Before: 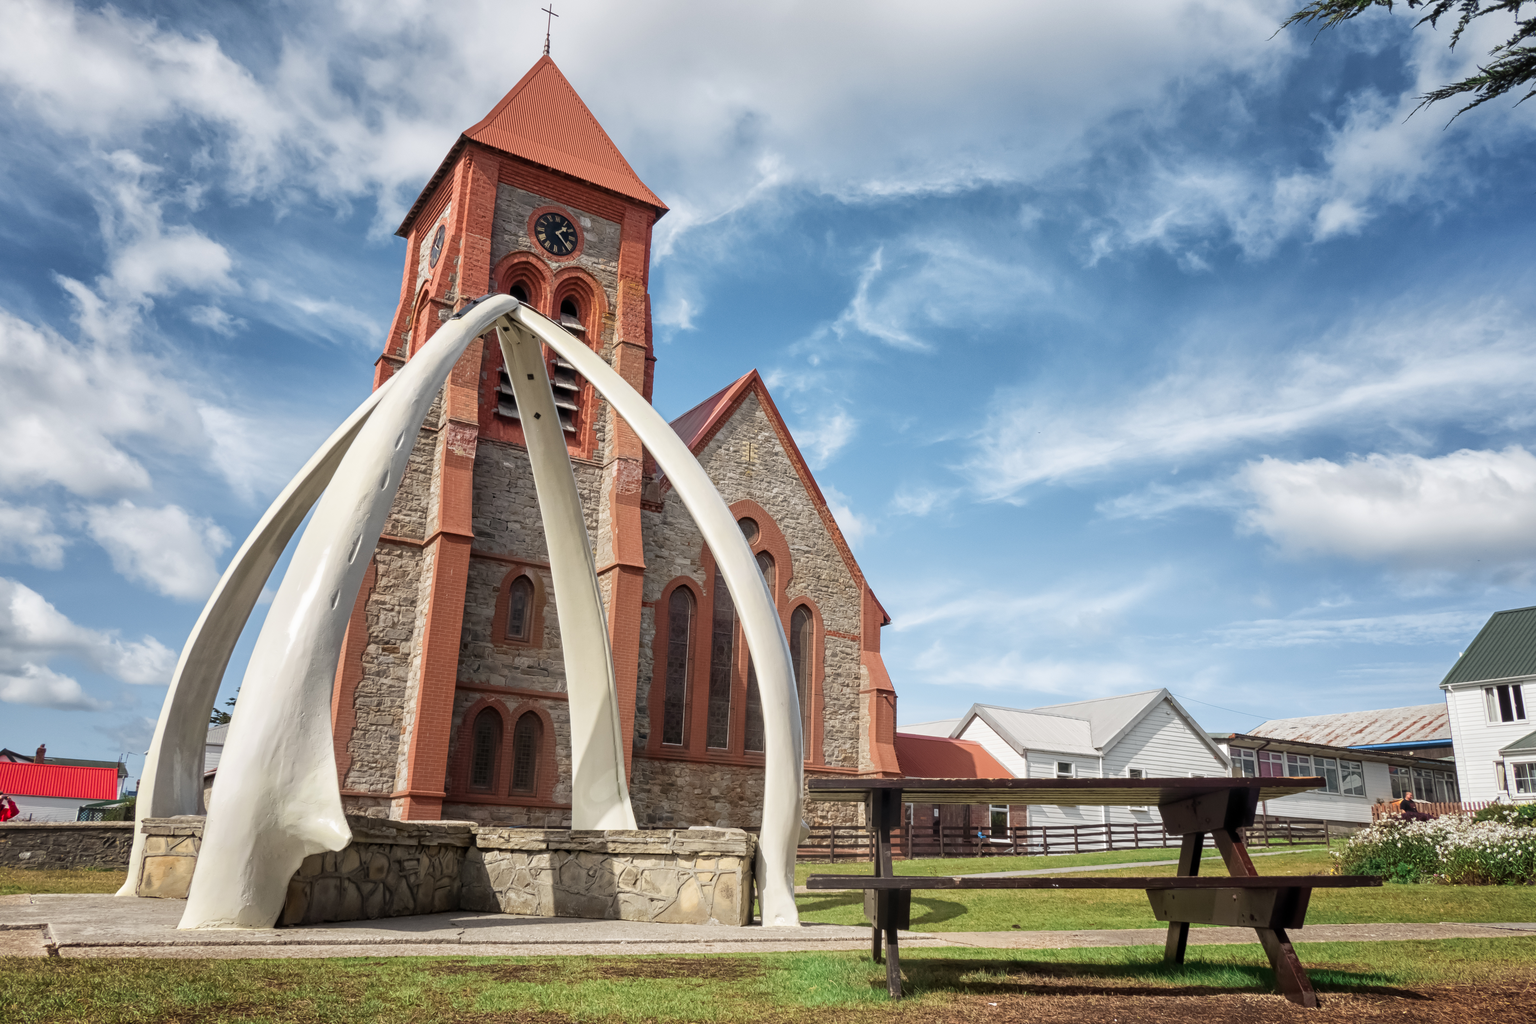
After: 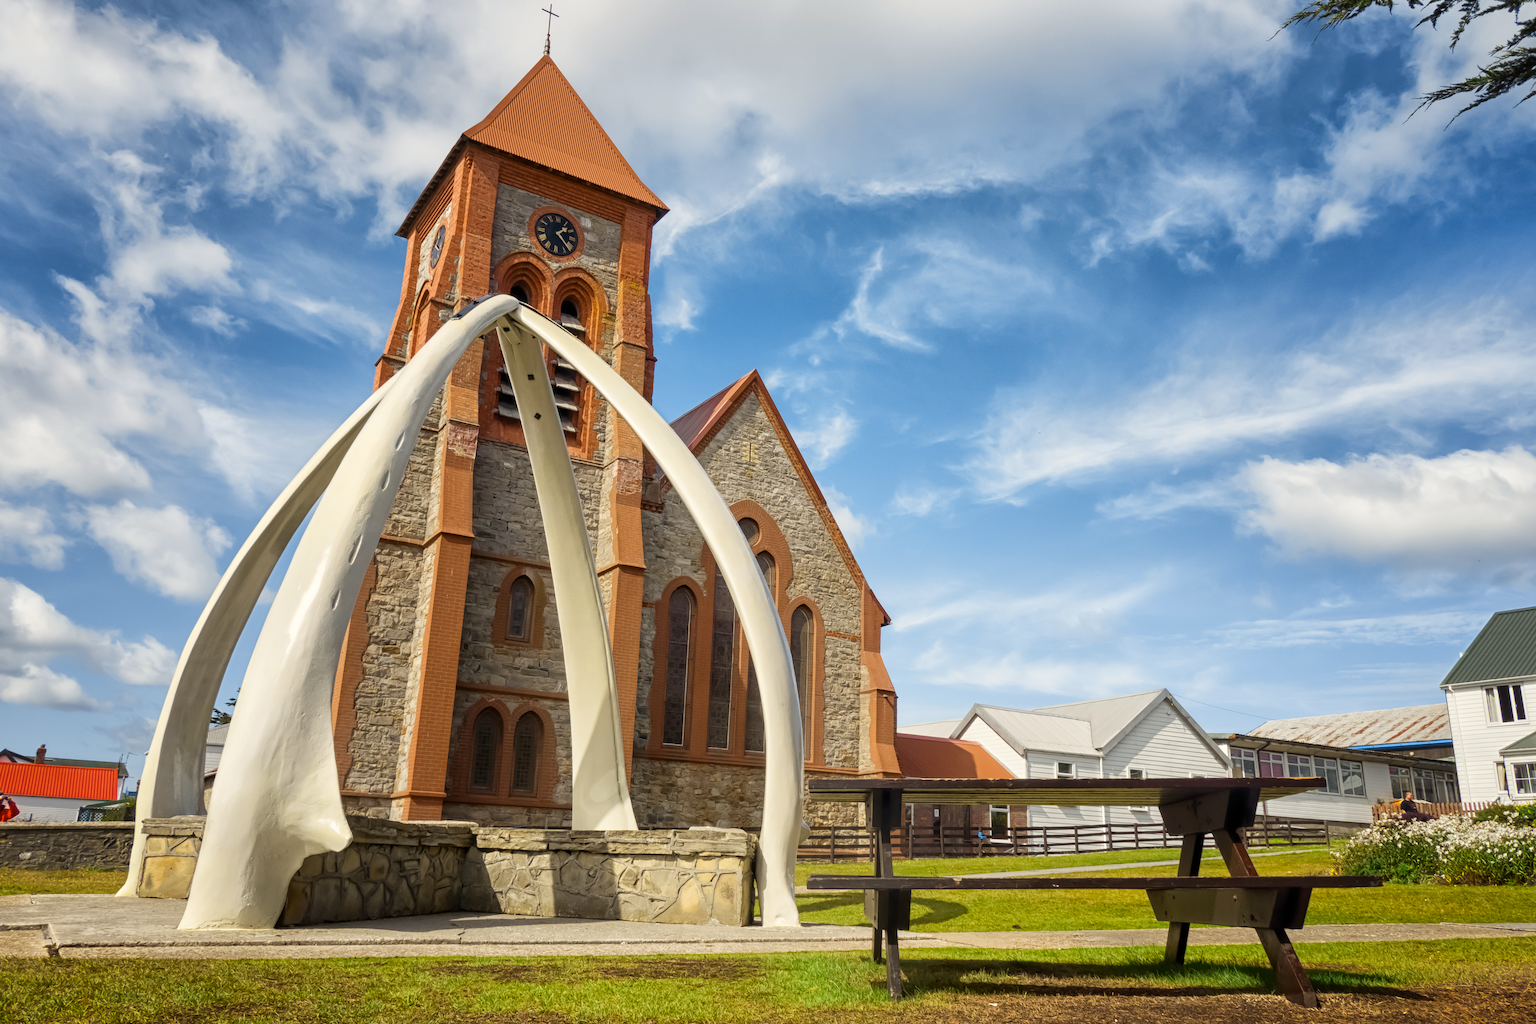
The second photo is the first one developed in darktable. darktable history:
color contrast: green-magenta contrast 0.85, blue-yellow contrast 1.25, unbound 0
color calibration: output colorfulness [0, 0.315, 0, 0], x 0.341, y 0.355, temperature 5166 K
